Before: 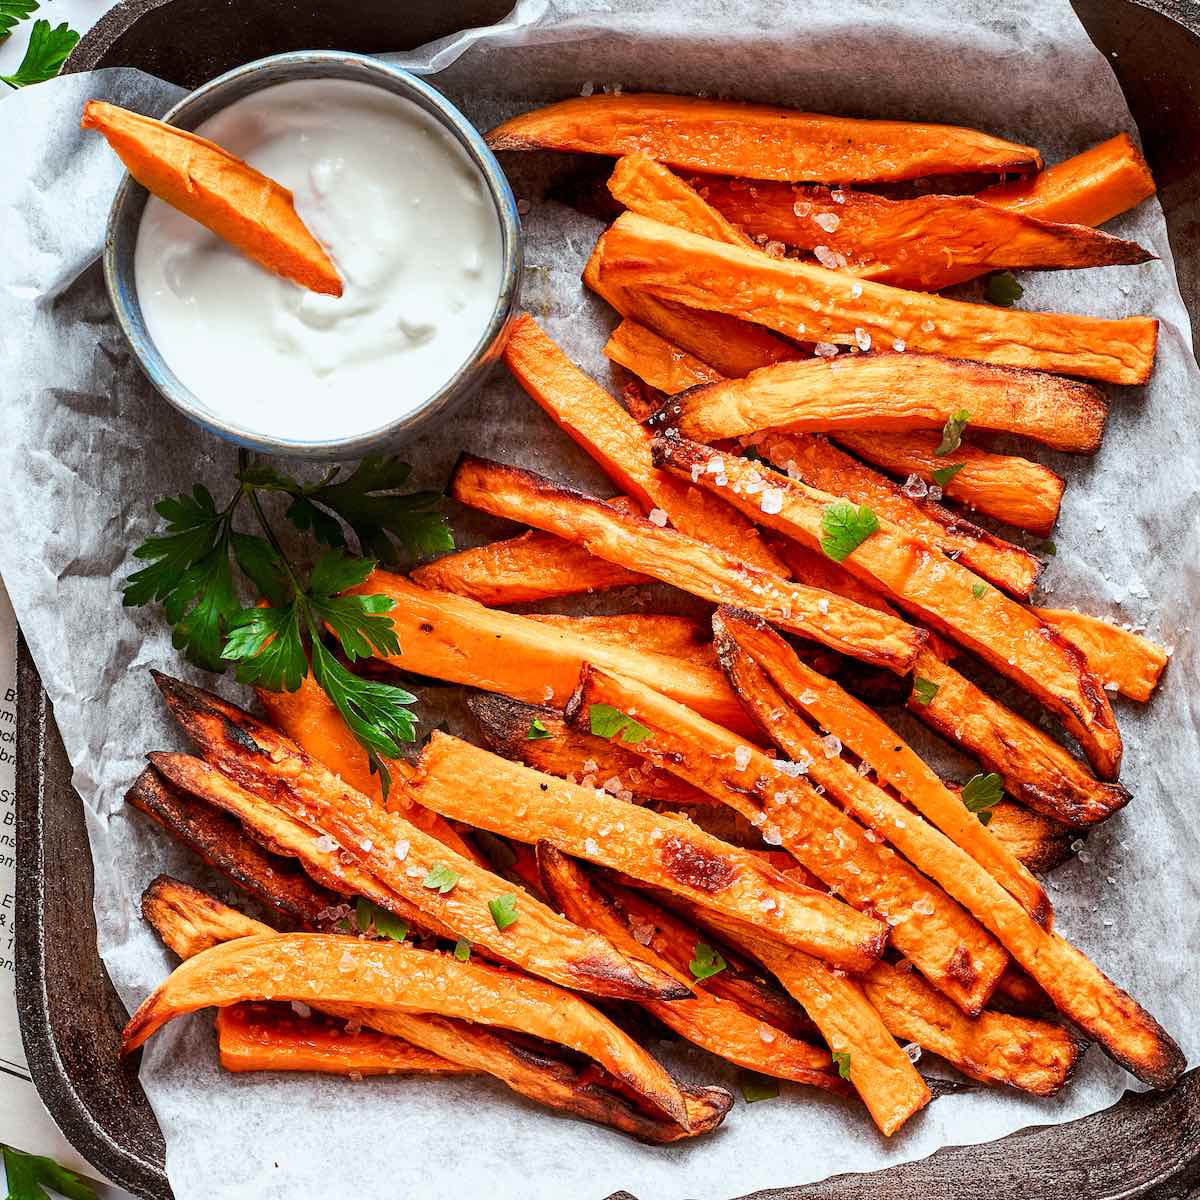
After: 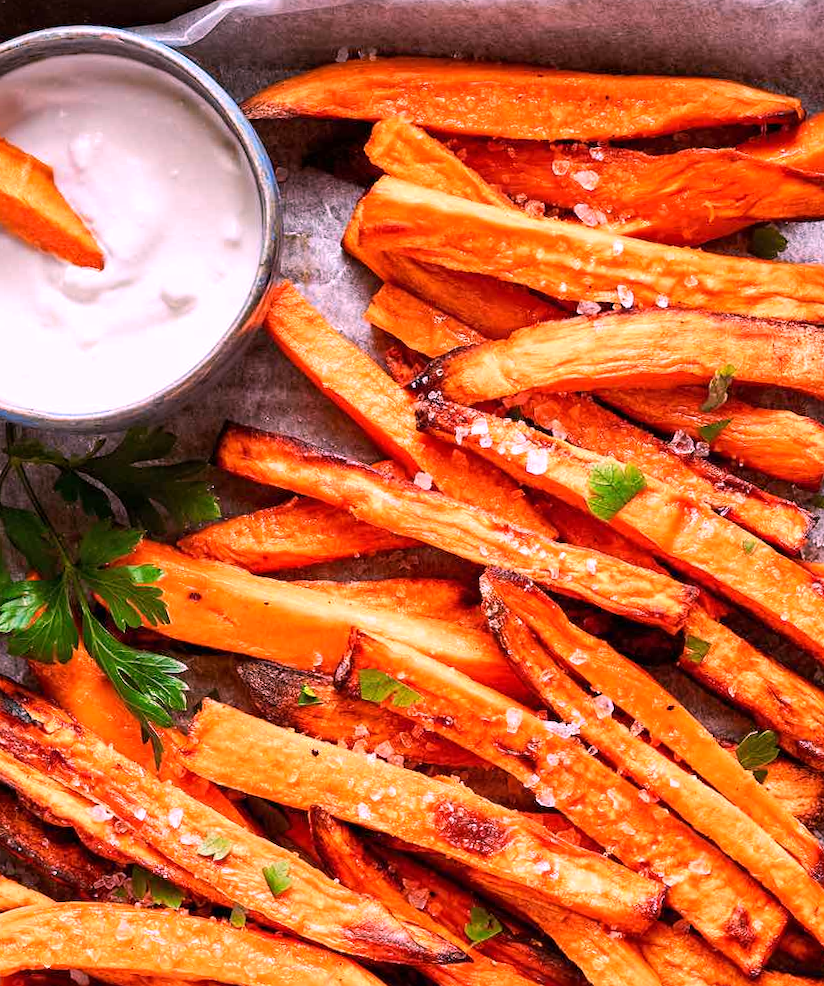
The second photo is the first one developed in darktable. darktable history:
crop: left 18.479%, right 12.2%, bottom 13.971%
white balance: red 1.188, blue 1.11
rotate and perspective: rotation -1.32°, lens shift (horizontal) -0.031, crop left 0.015, crop right 0.985, crop top 0.047, crop bottom 0.982
